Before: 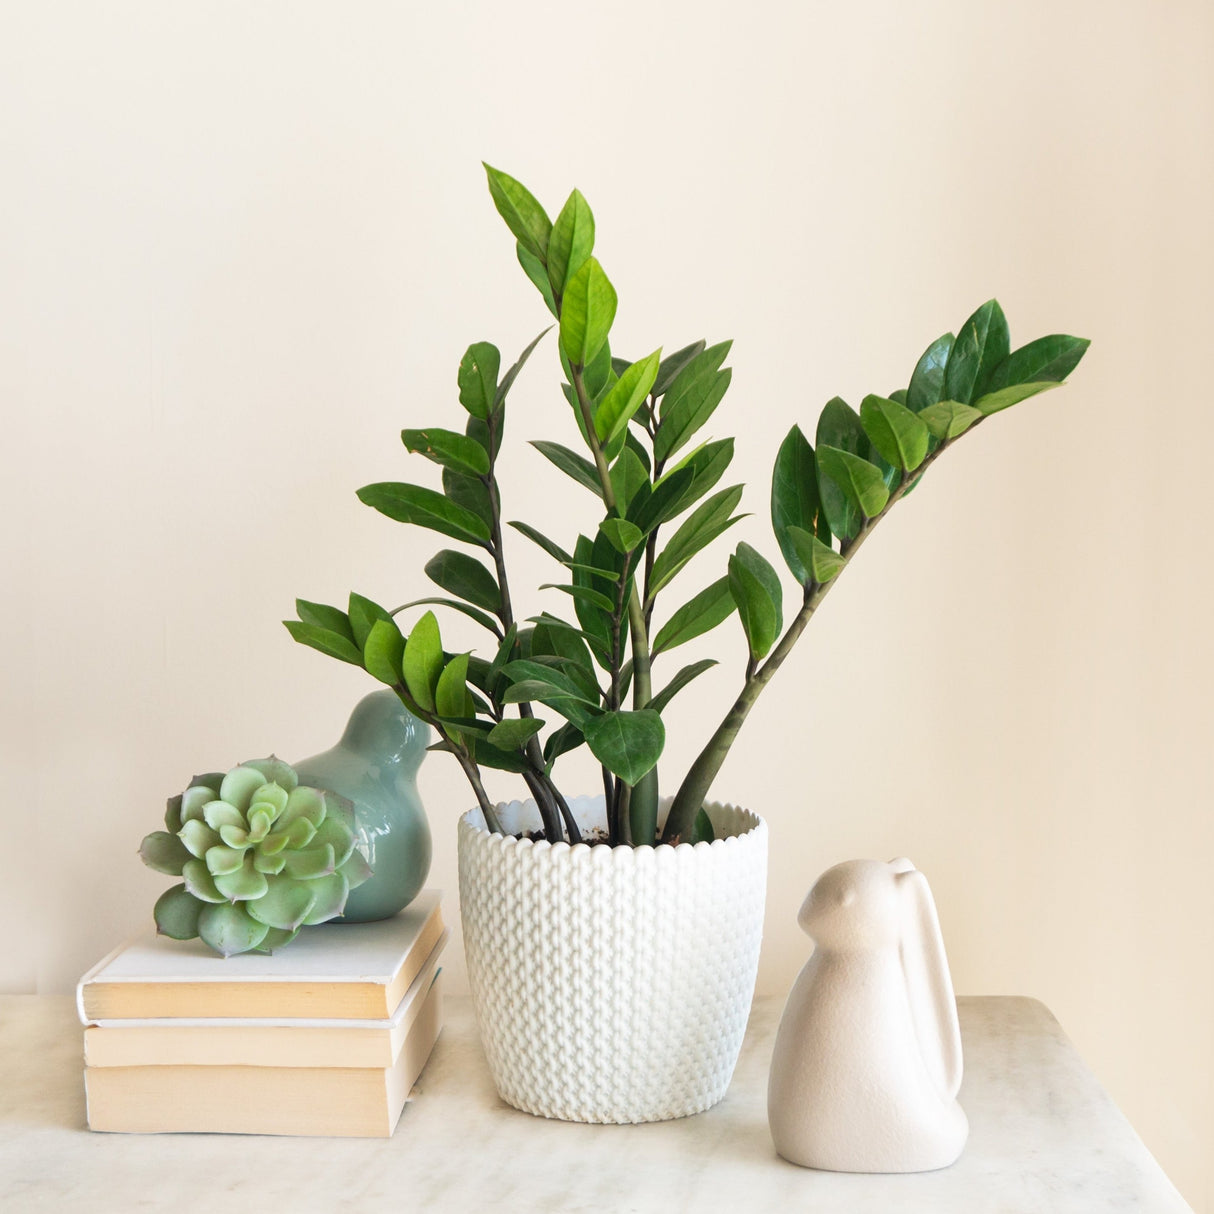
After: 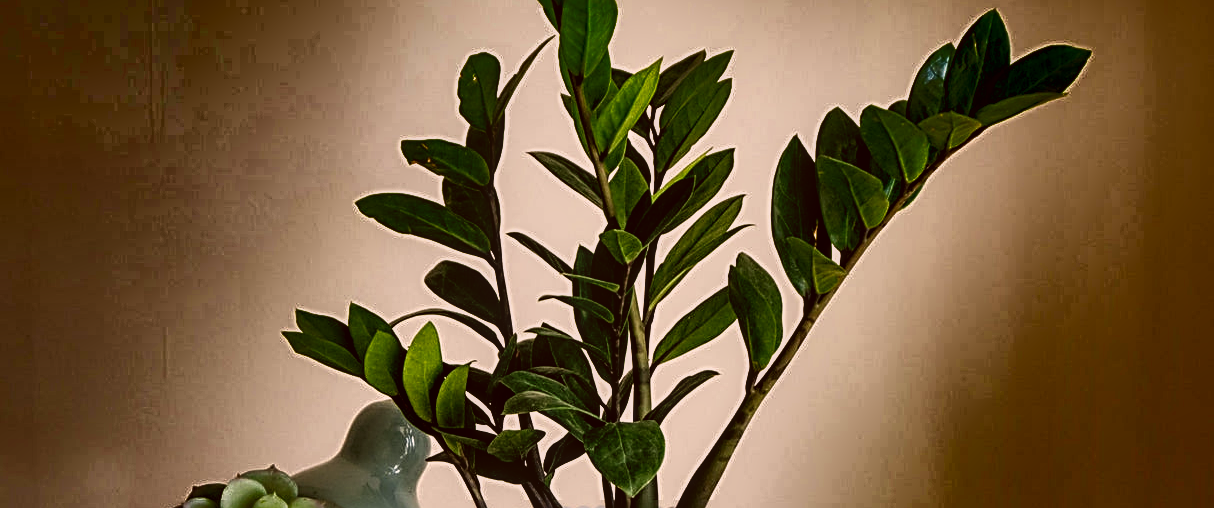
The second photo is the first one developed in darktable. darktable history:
shadows and highlights: radius 123.98, shadows 100, white point adjustment -3, highlights -100, highlights color adjustment 89.84%, soften with gaussian
sharpen: radius 3.025, amount 0.757
crop and rotate: top 23.84%, bottom 34.294%
local contrast: on, module defaults
color correction: highlights a* 10.21, highlights b* 9.79, shadows a* 8.61, shadows b* 7.88, saturation 0.8
exposure: black level correction 0, exposure -0.721 EV, compensate highlight preservation false
filmic rgb: black relative exposure -8.2 EV, white relative exposure 2.2 EV, threshold 3 EV, hardness 7.11, latitude 85.74%, contrast 1.696, highlights saturation mix -4%, shadows ↔ highlights balance -2.69%, preserve chrominance no, color science v5 (2021), contrast in shadows safe, contrast in highlights safe, enable highlight reconstruction true
